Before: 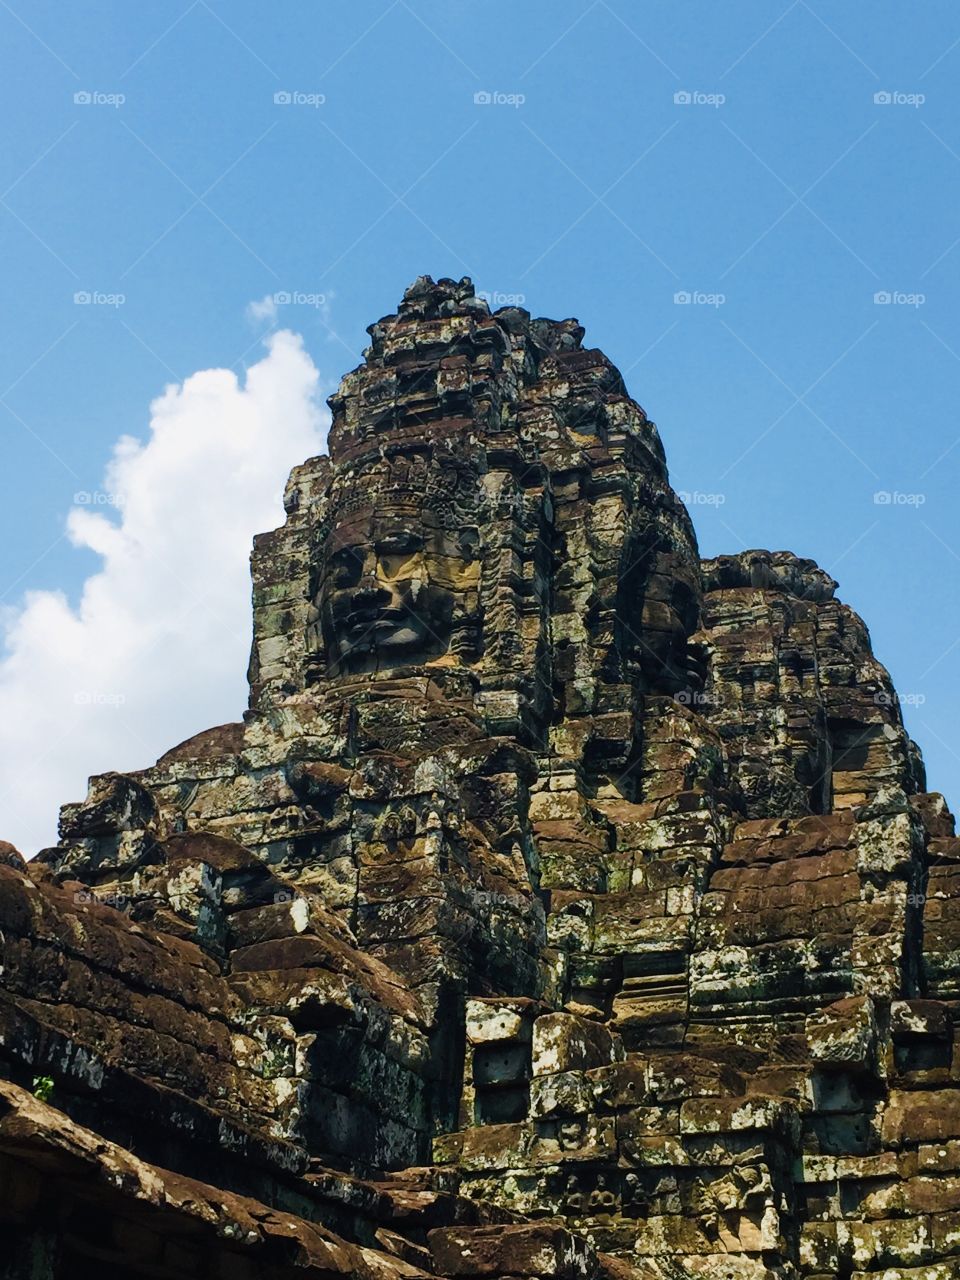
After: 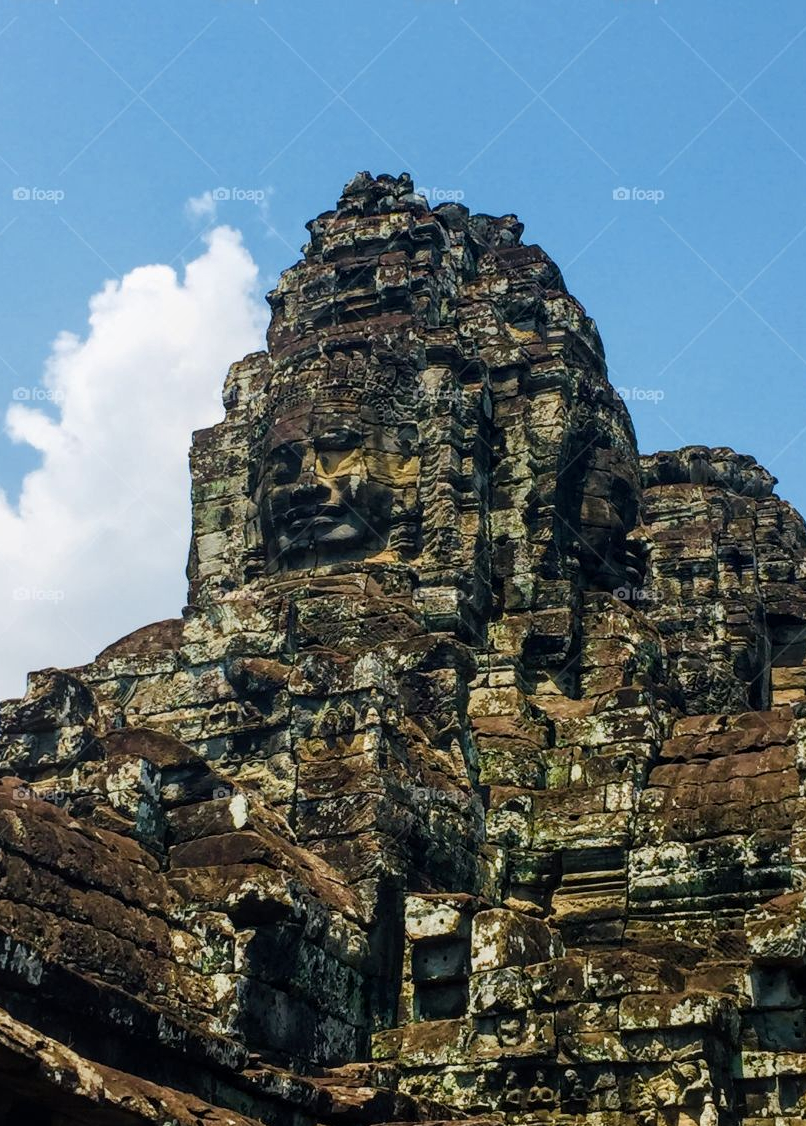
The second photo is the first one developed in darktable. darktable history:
local contrast: on, module defaults
crop: left 6.414%, top 8.176%, right 9.533%, bottom 3.828%
